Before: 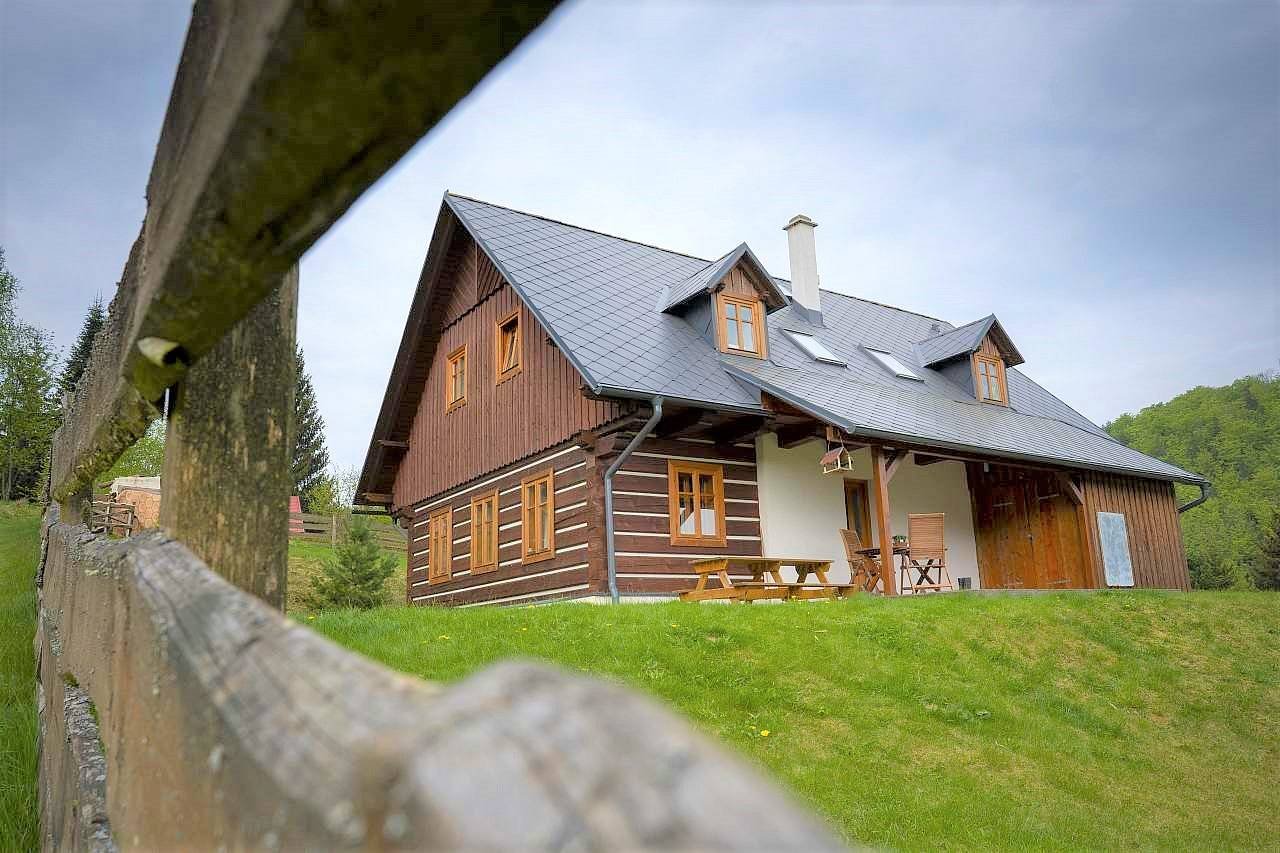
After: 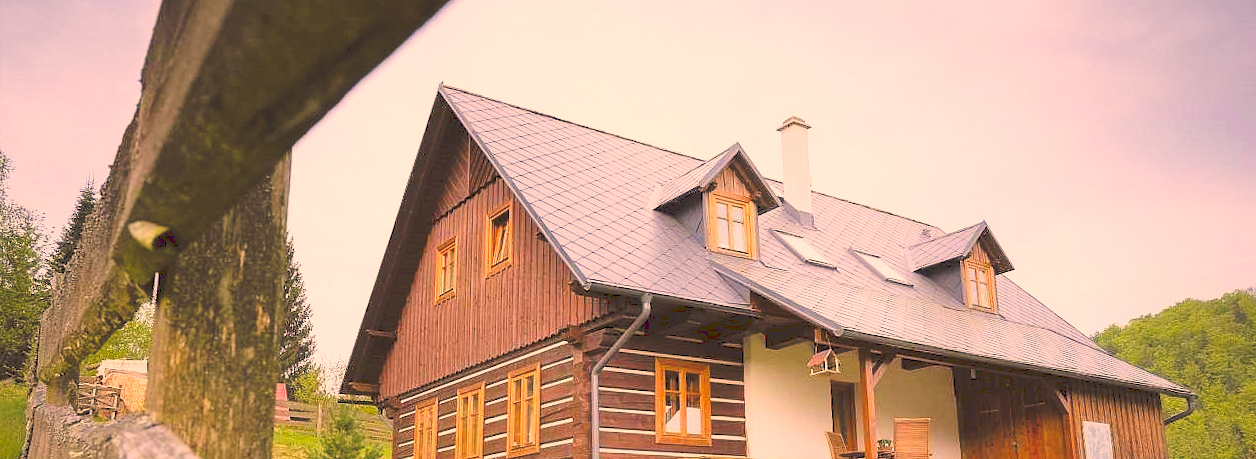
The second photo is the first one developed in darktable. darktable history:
crop and rotate: top 10.605%, bottom 33.274%
rotate and perspective: rotation 1.57°, crop left 0.018, crop right 0.982, crop top 0.039, crop bottom 0.961
color correction: highlights a* 21.88, highlights b* 22.25
tone curve: curves: ch0 [(0, 0) (0.003, 0.203) (0.011, 0.203) (0.025, 0.21) (0.044, 0.22) (0.069, 0.231) (0.1, 0.243) (0.136, 0.255) (0.177, 0.277) (0.224, 0.305) (0.277, 0.346) (0.335, 0.412) (0.399, 0.492) (0.468, 0.571) (0.543, 0.658) (0.623, 0.75) (0.709, 0.837) (0.801, 0.905) (0.898, 0.955) (1, 1)], preserve colors none
